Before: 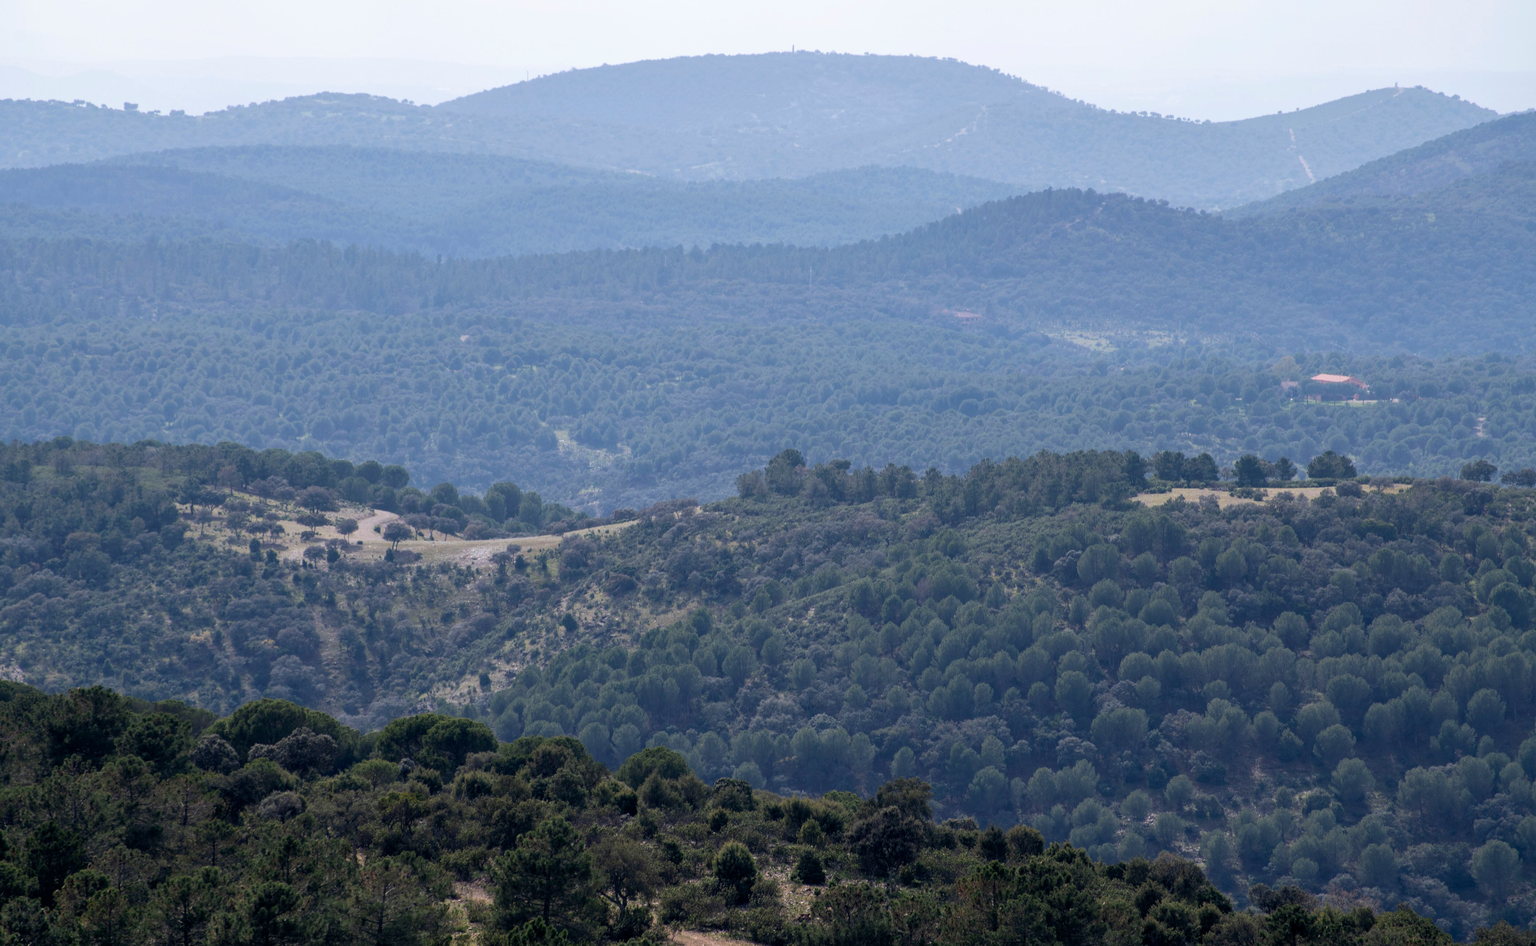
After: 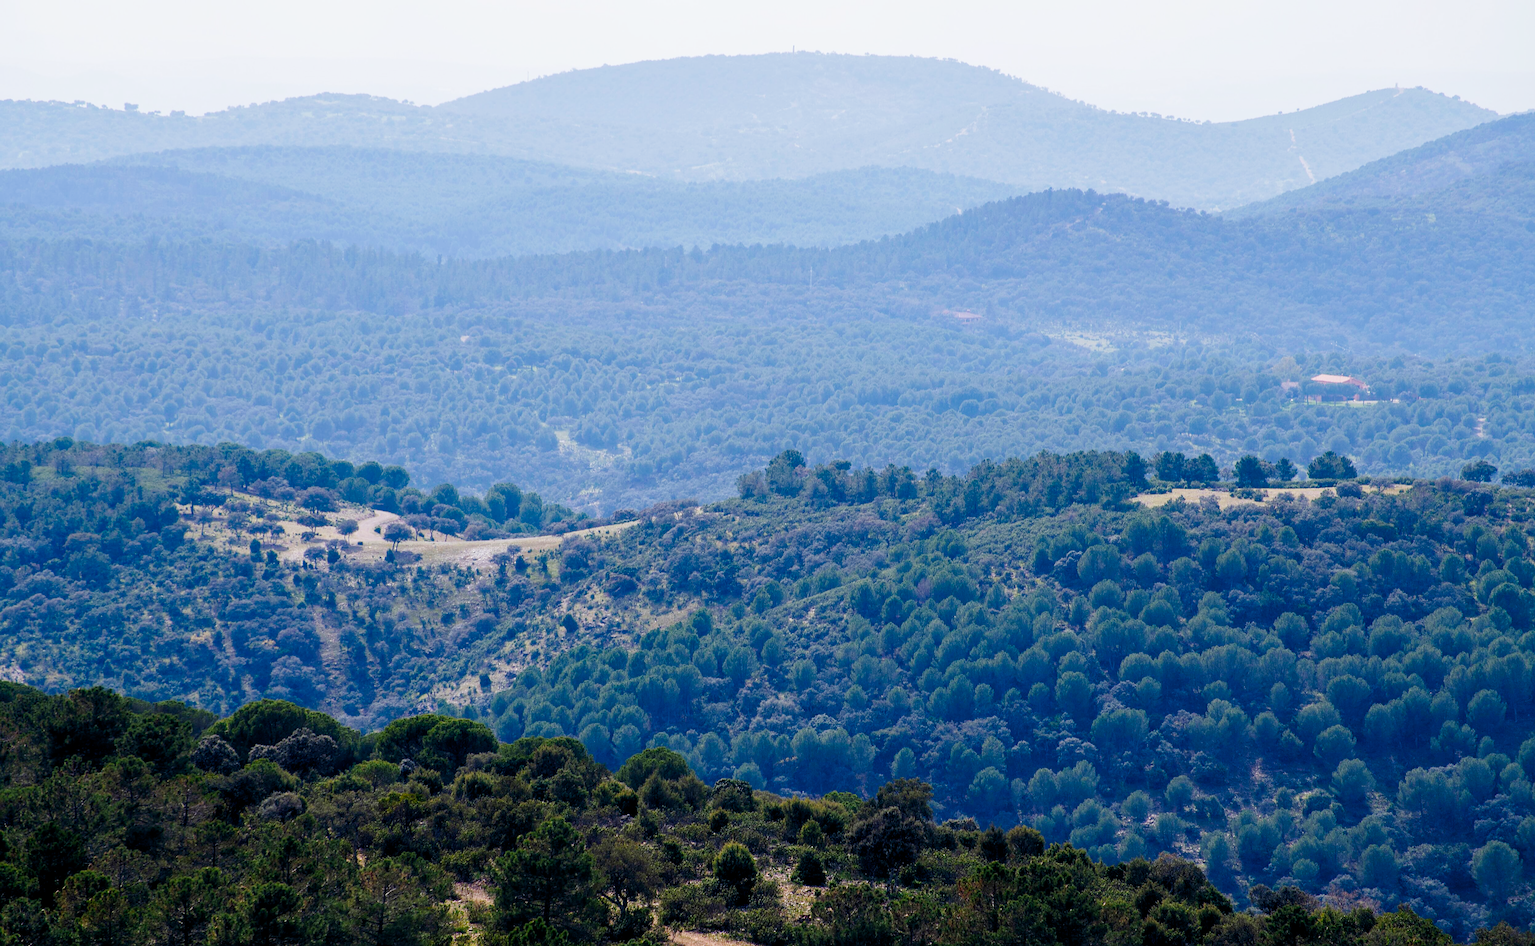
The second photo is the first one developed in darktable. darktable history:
color balance rgb: perceptual saturation grading › global saturation 24.968%, perceptual saturation grading › highlights -28.478%, perceptual saturation grading › shadows 34.457%, global vibrance 20%
exposure: black level correction 0.001, compensate highlight preservation false
sharpen: on, module defaults
tone curve: curves: ch0 [(0, 0) (0.114, 0.083) (0.291, 0.3) (0.447, 0.535) (0.602, 0.712) (0.772, 0.864) (0.999, 0.978)]; ch1 [(0, 0) (0.389, 0.352) (0.458, 0.433) (0.486, 0.474) (0.509, 0.505) (0.535, 0.541) (0.555, 0.557) (0.677, 0.724) (1, 1)]; ch2 [(0, 0) (0.369, 0.388) (0.449, 0.431) (0.501, 0.5) (0.528, 0.552) (0.561, 0.596) (0.697, 0.721) (1, 1)], preserve colors none
